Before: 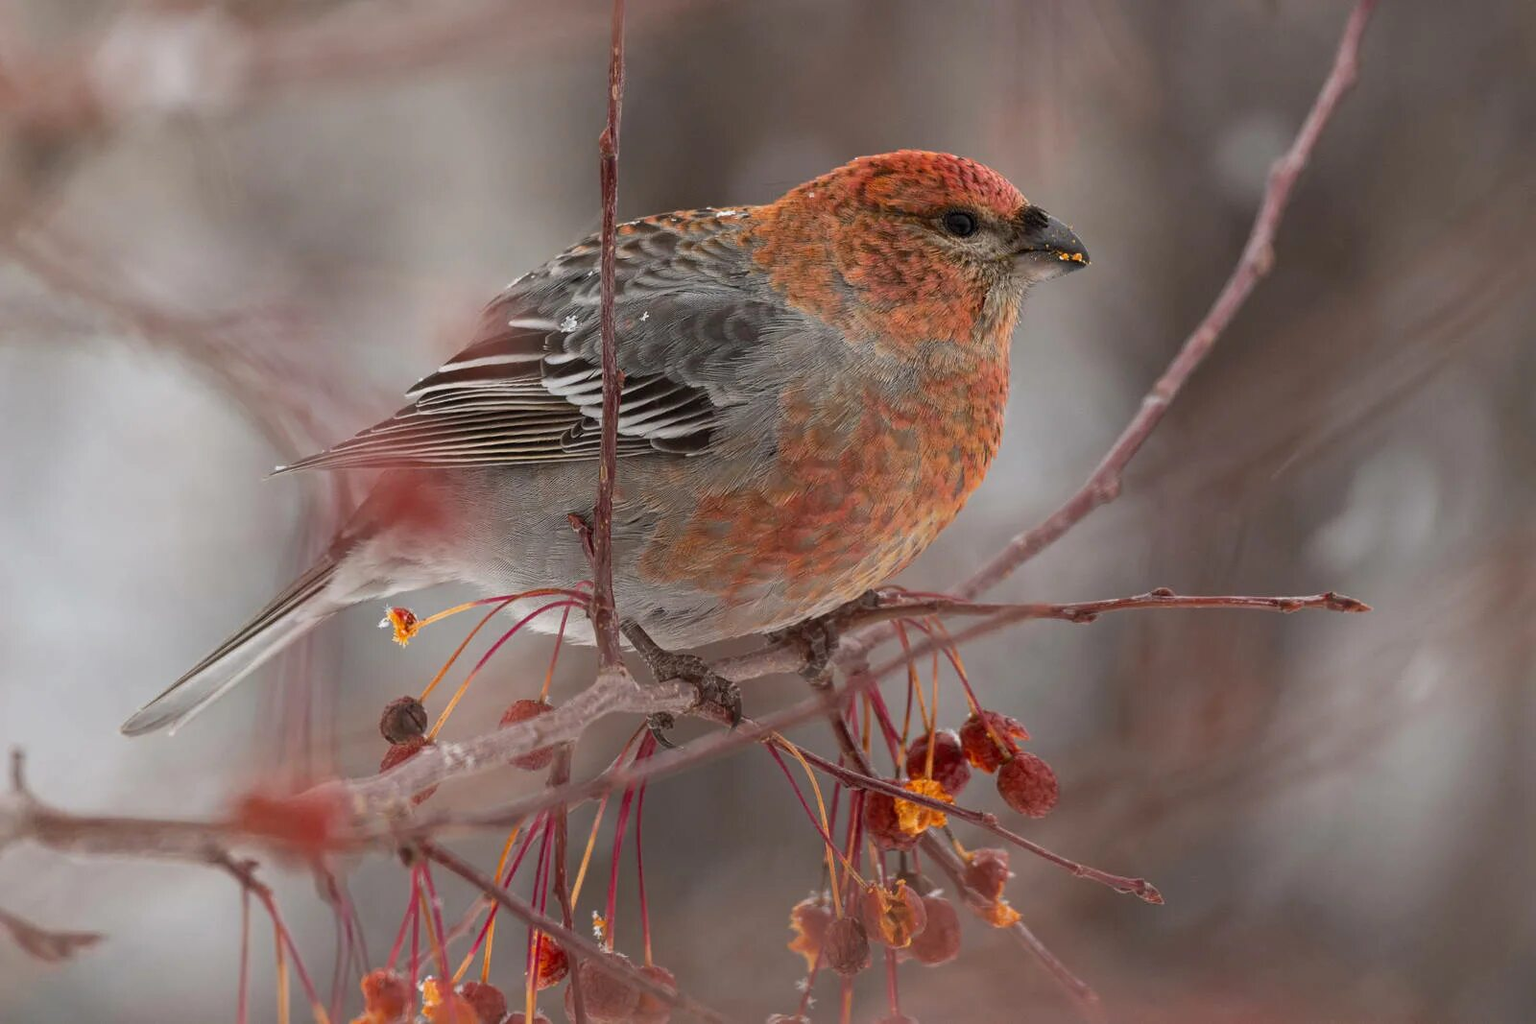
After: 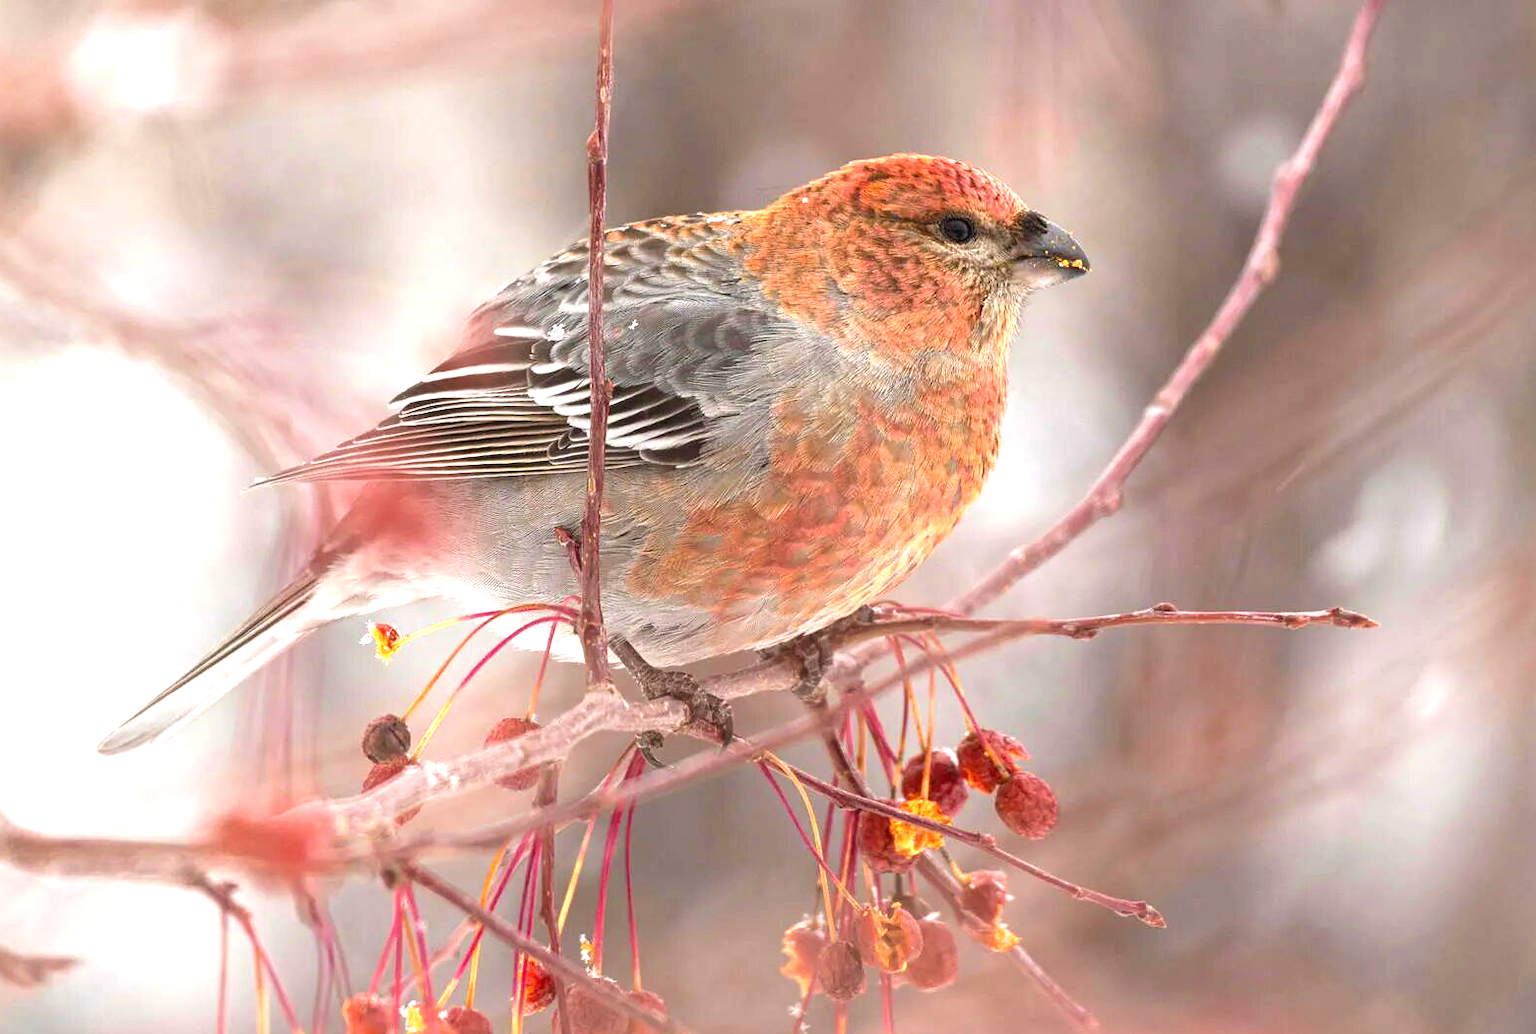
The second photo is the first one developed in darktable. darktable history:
velvia: on, module defaults
exposure: black level correction 0, exposure 1.478 EV, compensate highlight preservation false
crop and rotate: left 1.761%, right 0.717%, bottom 1.416%
